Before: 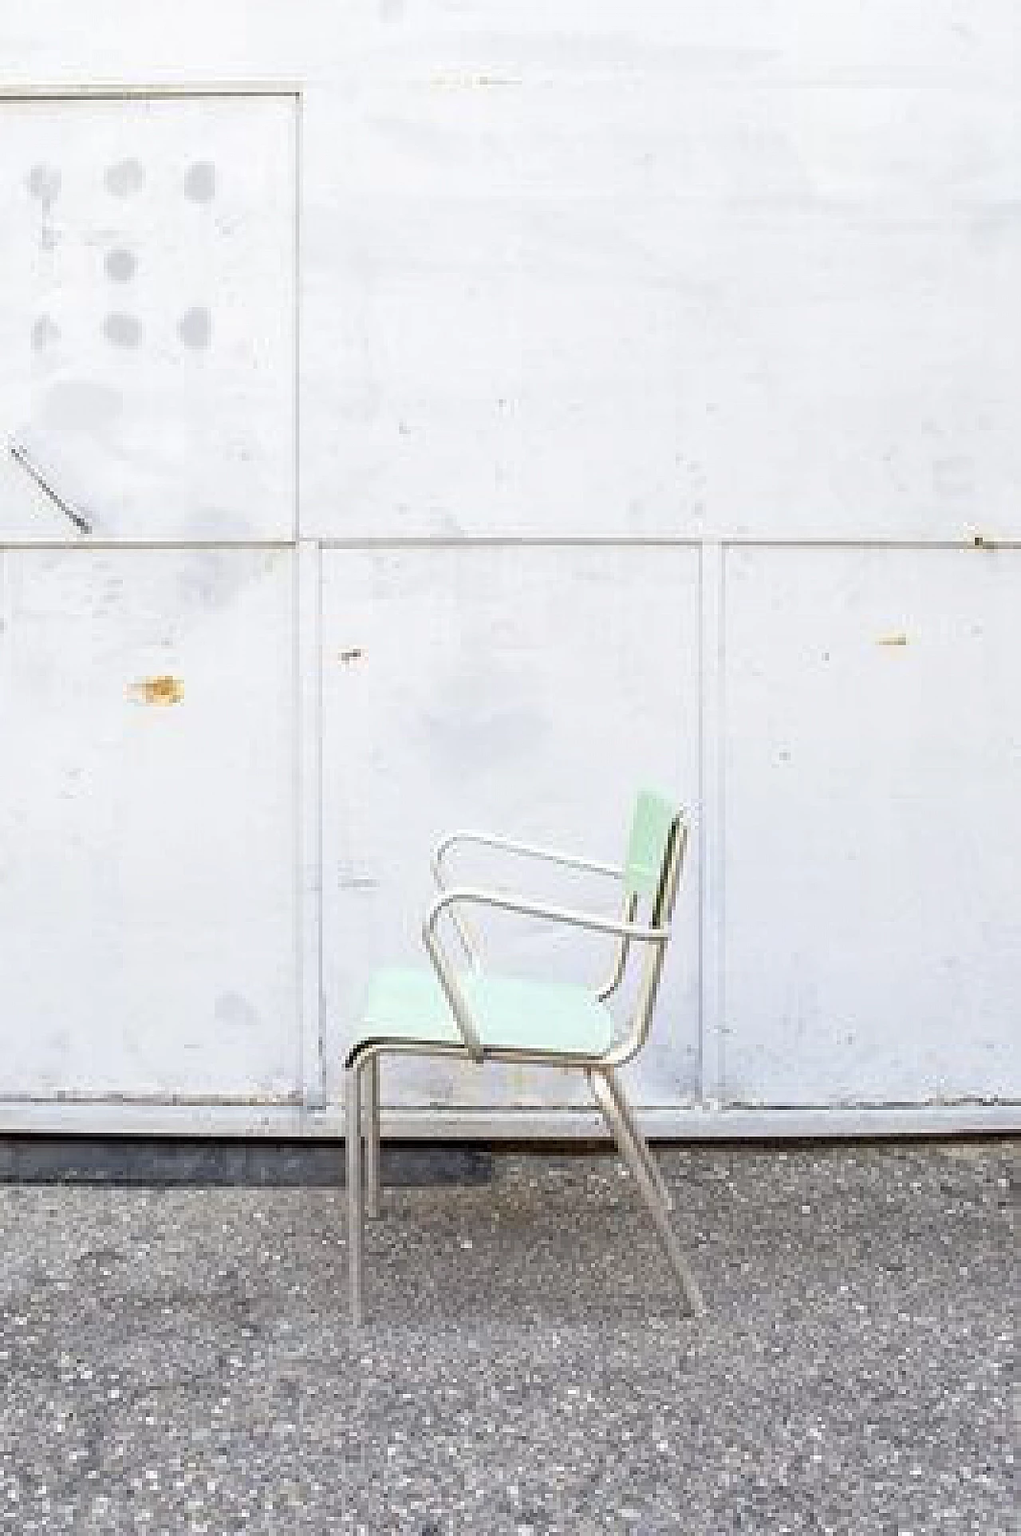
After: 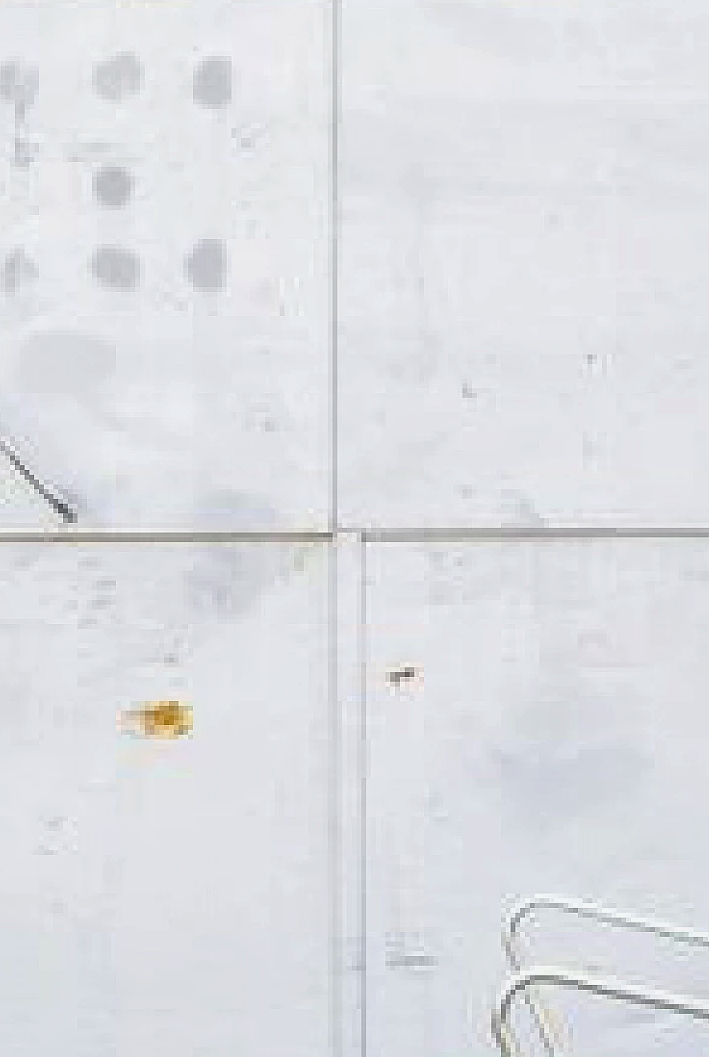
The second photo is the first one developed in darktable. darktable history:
local contrast: mode bilateral grid, contrast 20, coarseness 50, detail 130%, midtone range 0.2
crop and rotate: left 3.045%, top 7.66%, right 41.487%, bottom 37.404%
tone equalizer: on, module defaults
color balance rgb: linear chroma grading › global chroma 10.087%, perceptual saturation grading › global saturation 14.886%
exposure: black level correction 0.001, exposure -0.2 EV, compensate exposure bias true, compensate highlight preservation false
